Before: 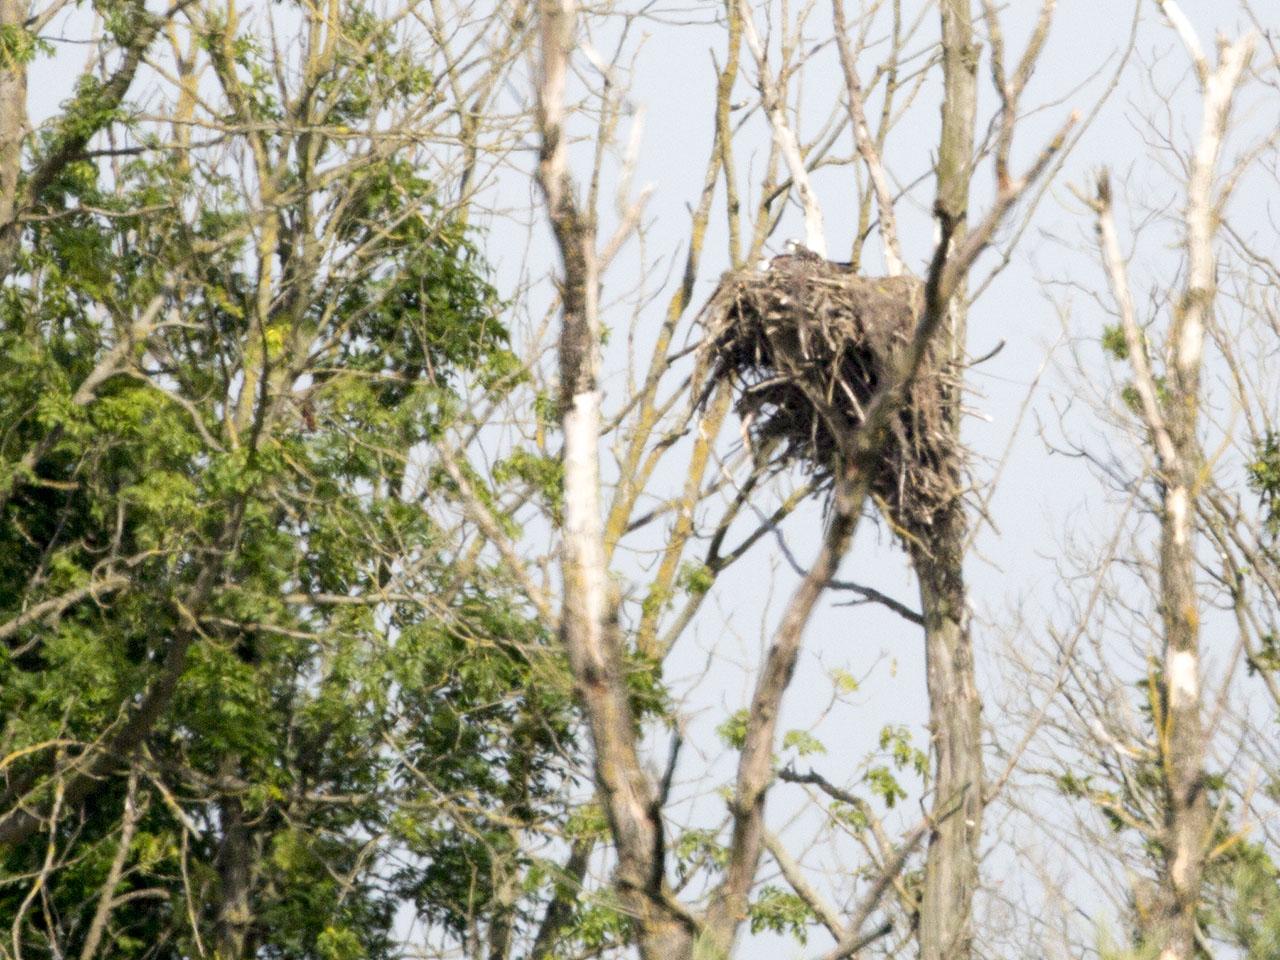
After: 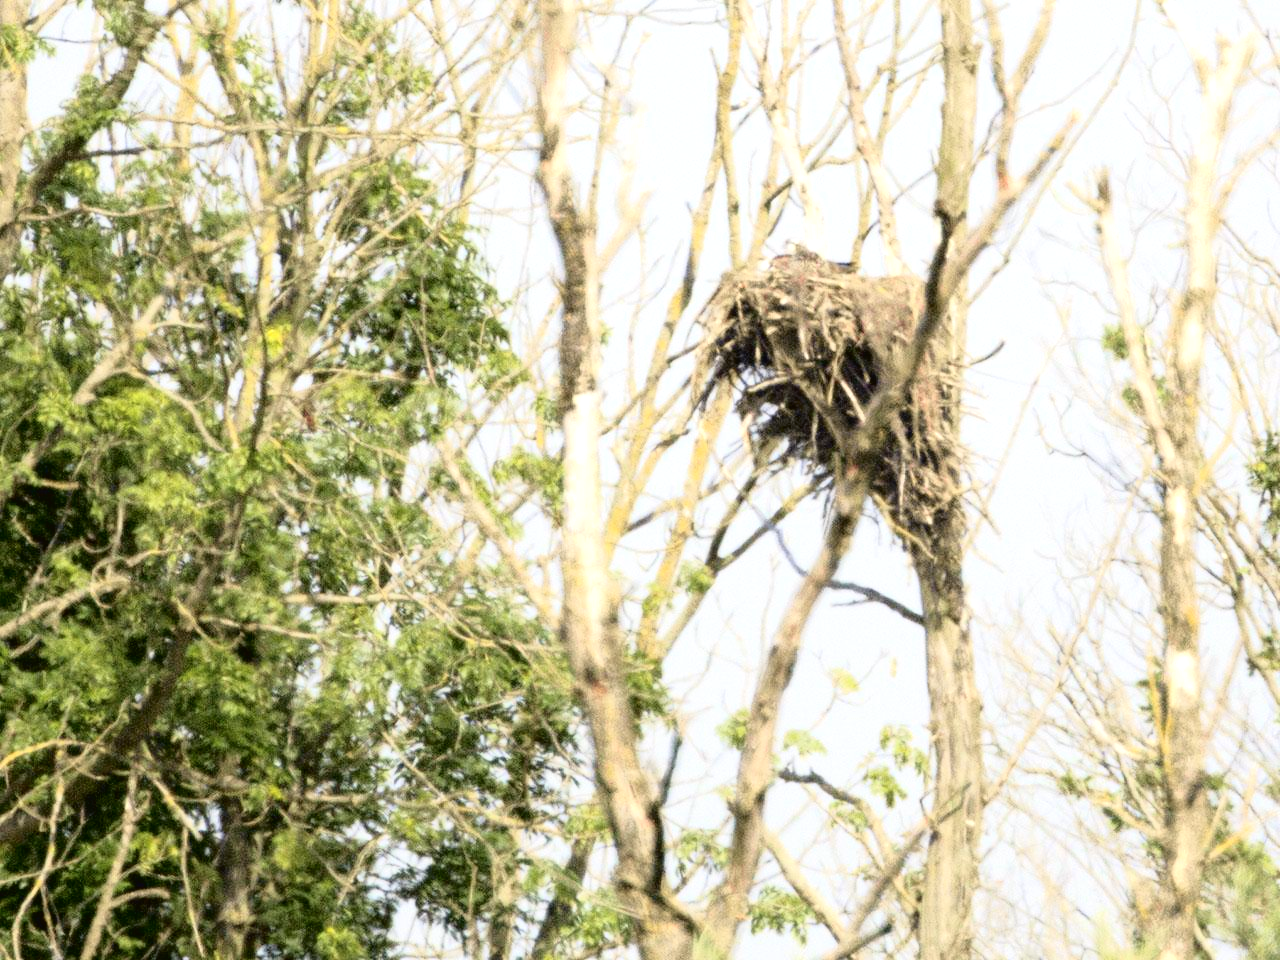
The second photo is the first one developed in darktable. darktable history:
tone curve: curves: ch0 [(0, 0.021) (0.049, 0.044) (0.152, 0.14) (0.328, 0.377) (0.473, 0.543) (0.641, 0.705) (0.85, 0.894) (1, 0.969)]; ch1 [(0, 0) (0.302, 0.331) (0.427, 0.433) (0.472, 0.47) (0.502, 0.503) (0.527, 0.521) (0.564, 0.58) (0.614, 0.626) (0.677, 0.701) (0.859, 0.885) (1, 1)]; ch2 [(0, 0) (0.33, 0.301) (0.447, 0.44) (0.487, 0.496) (0.502, 0.516) (0.535, 0.563) (0.565, 0.593) (0.618, 0.628) (1, 1)], color space Lab, independent channels, preserve colors none
exposure: black level correction 0, exposure 0.498 EV, compensate highlight preservation false
